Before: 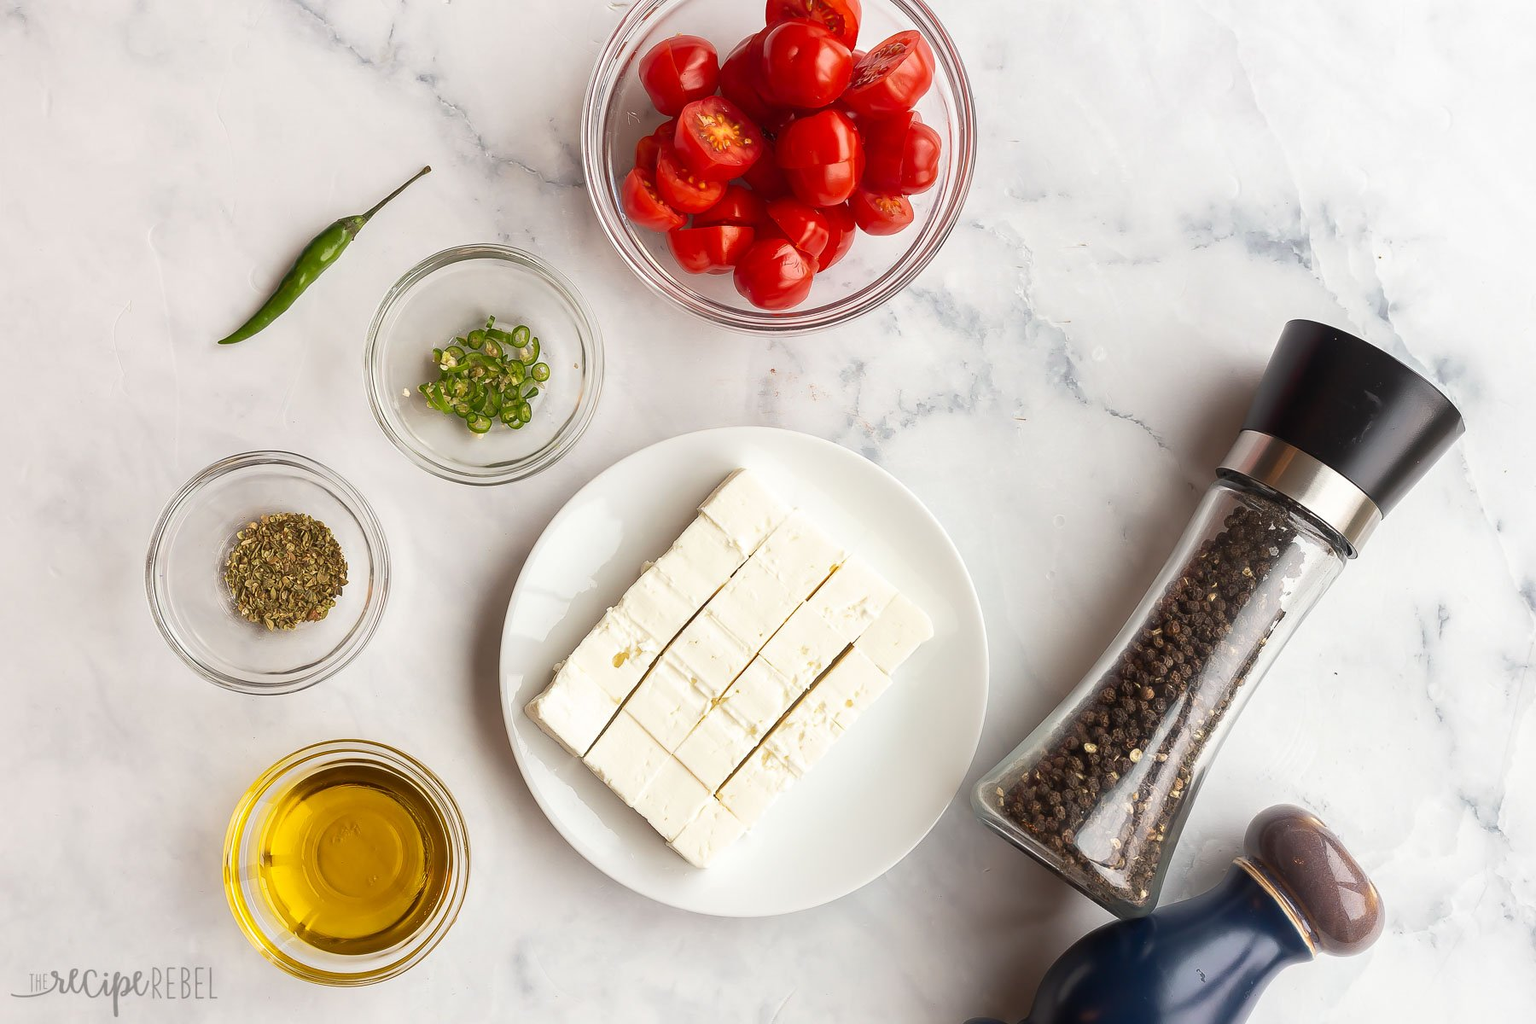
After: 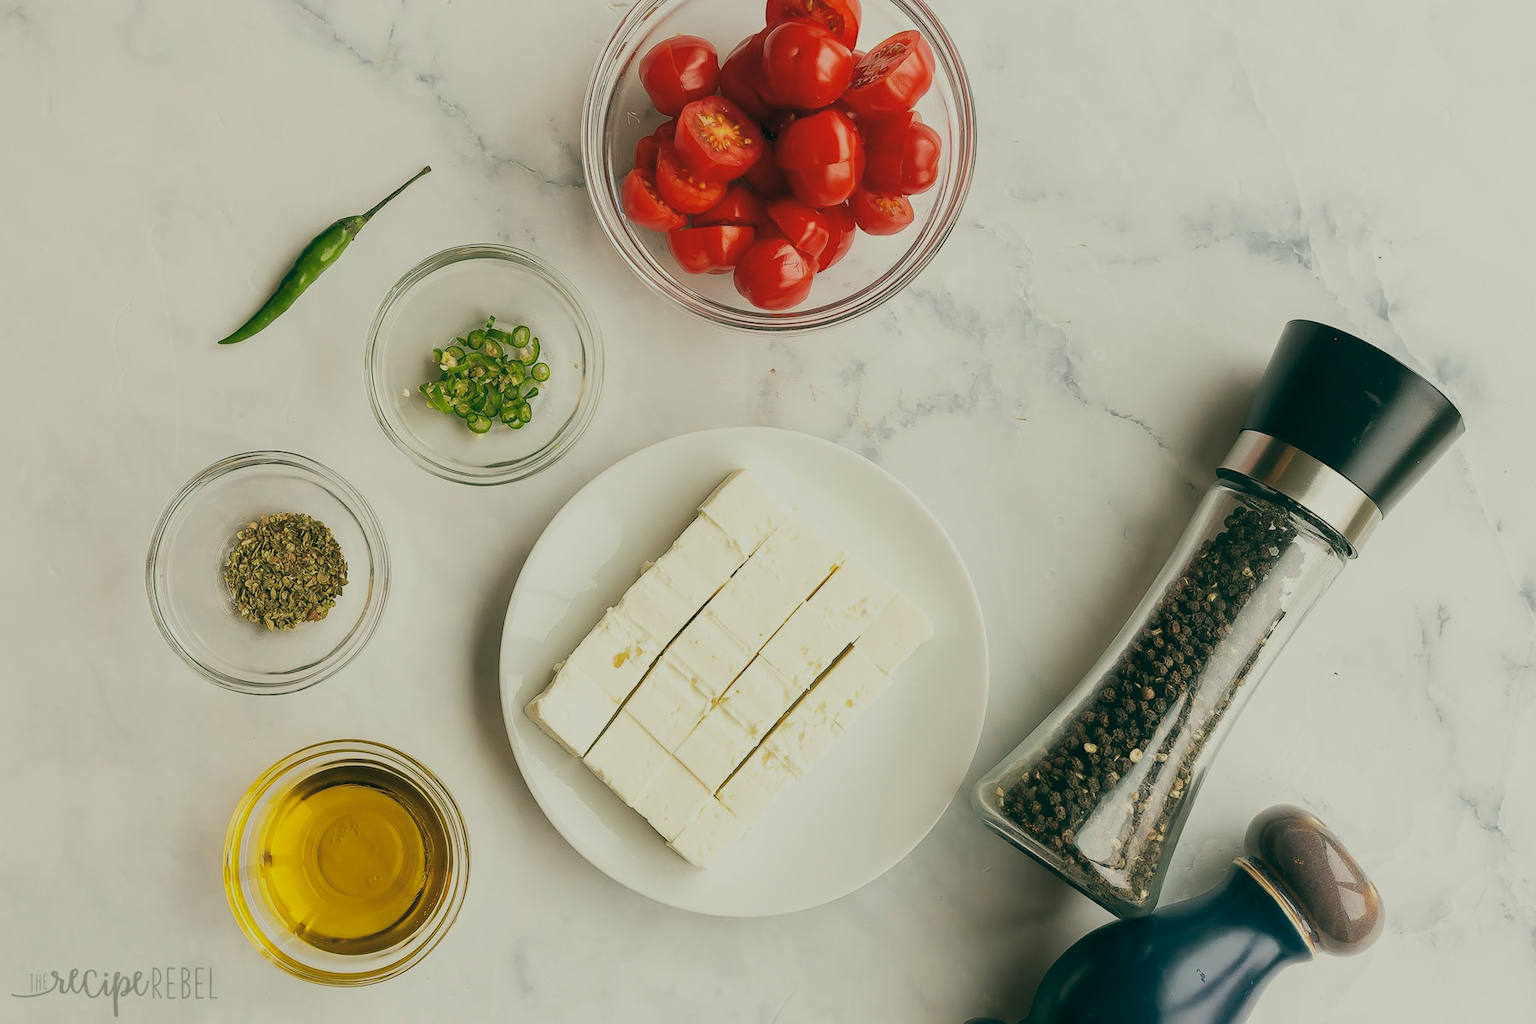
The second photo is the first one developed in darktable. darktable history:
filmic rgb: black relative exposure -7.65 EV, white relative exposure 4.56 EV, hardness 3.61
color balance: lift [1.005, 0.99, 1.007, 1.01], gamma [1, 1.034, 1.032, 0.966], gain [0.873, 1.055, 1.067, 0.933]
